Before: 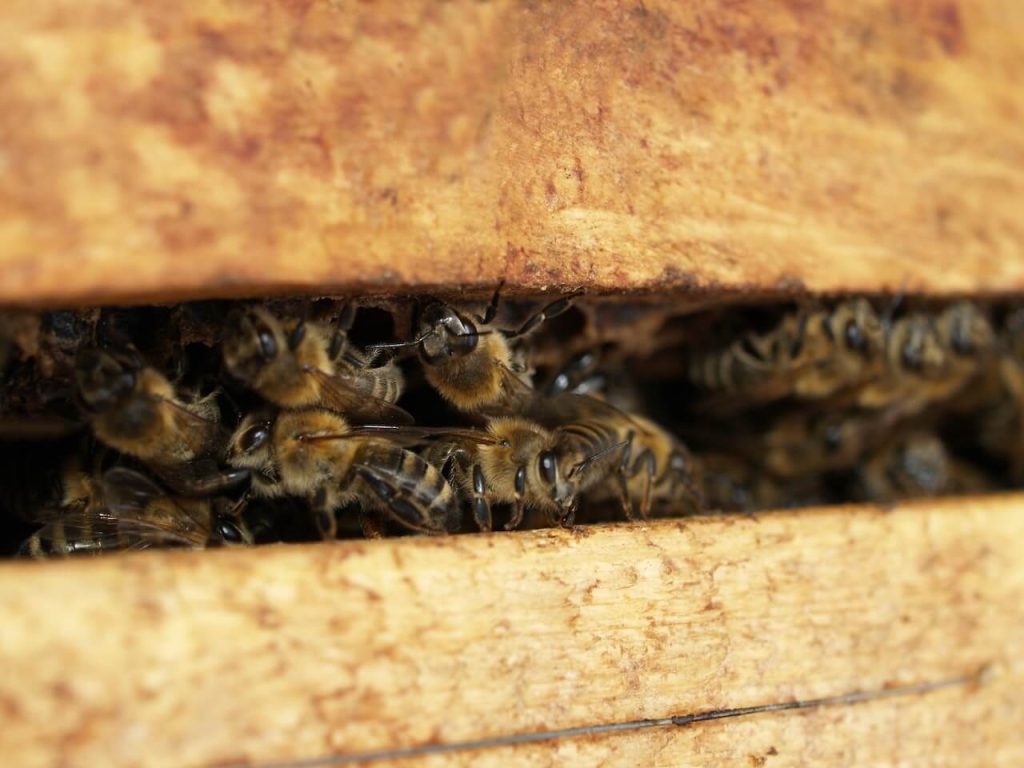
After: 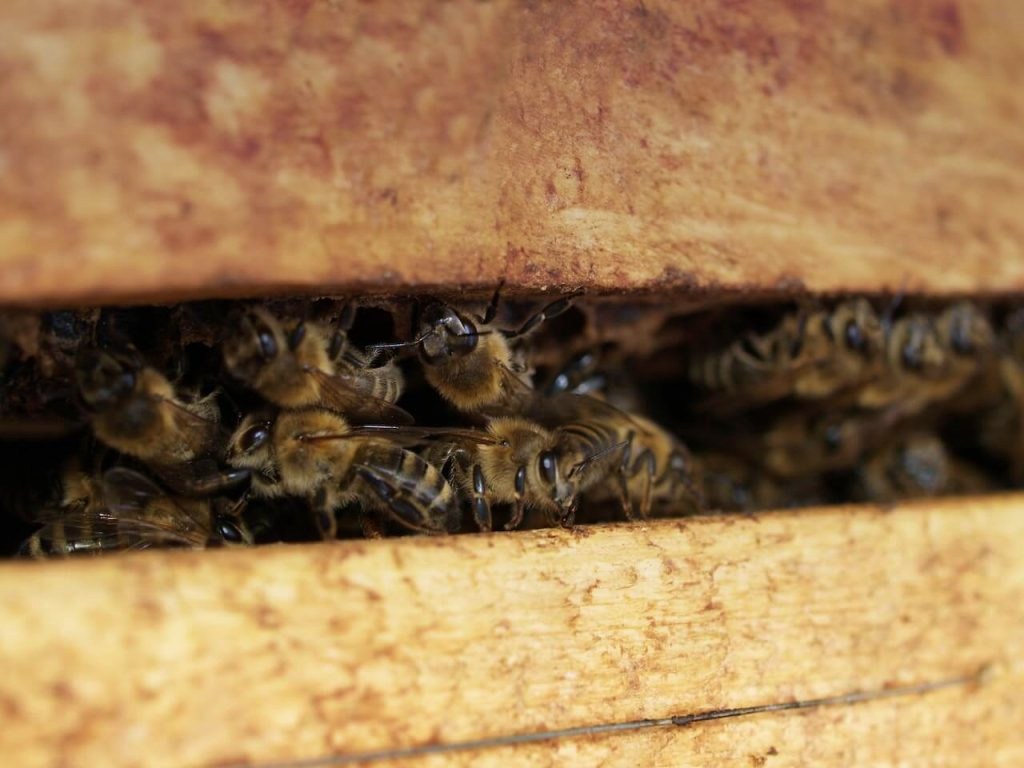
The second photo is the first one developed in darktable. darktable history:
graduated density: hue 238.83°, saturation 50%
velvia: on, module defaults
